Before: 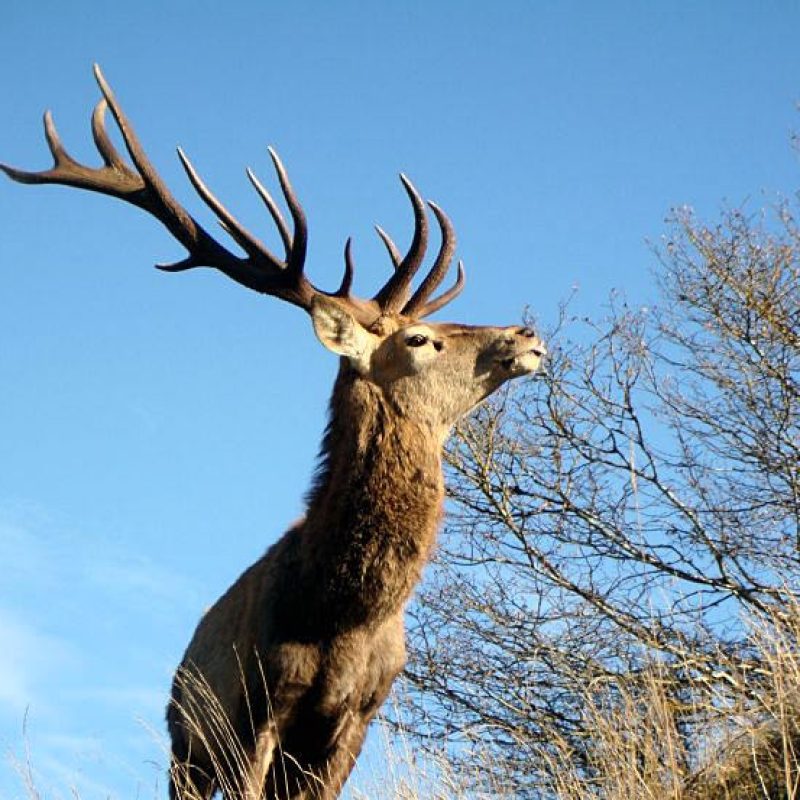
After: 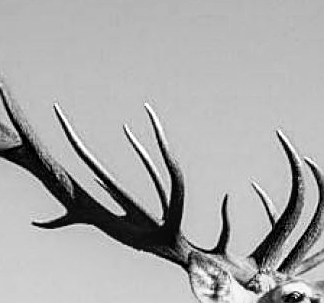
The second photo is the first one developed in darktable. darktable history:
monochrome: on, module defaults
exposure: black level correction 0.001, compensate highlight preservation false
crop: left 15.452%, top 5.459%, right 43.956%, bottom 56.62%
color correction: highlights a* -0.482, highlights b* 40, shadows a* 9.8, shadows b* -0.161
contrast brightness saturation: contrast 0.2, brightness 0.16, saturation 0.22
sharpen: on, module defaults
local contrast: detail 130%
